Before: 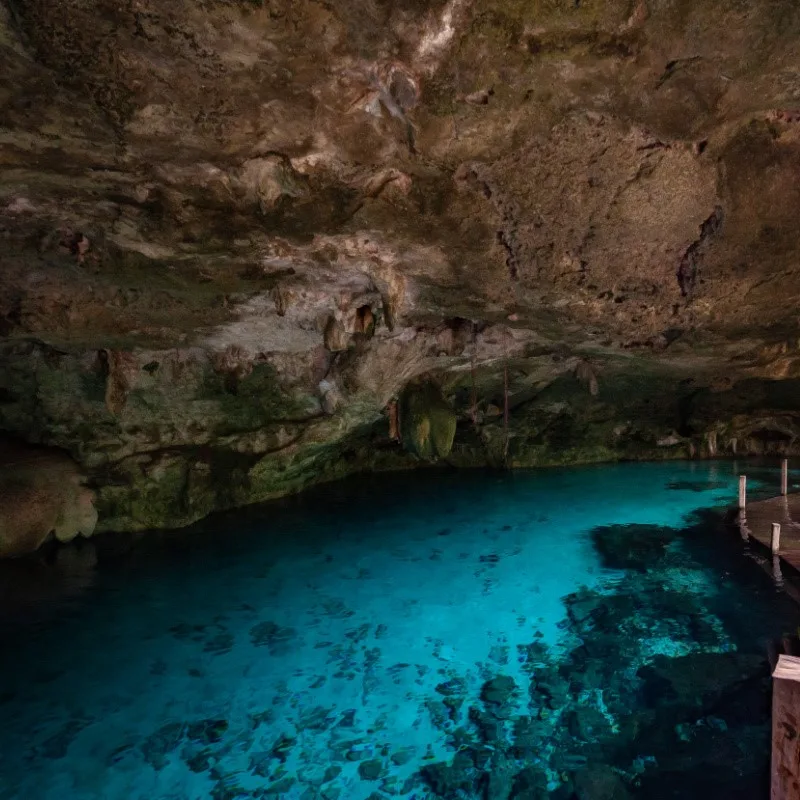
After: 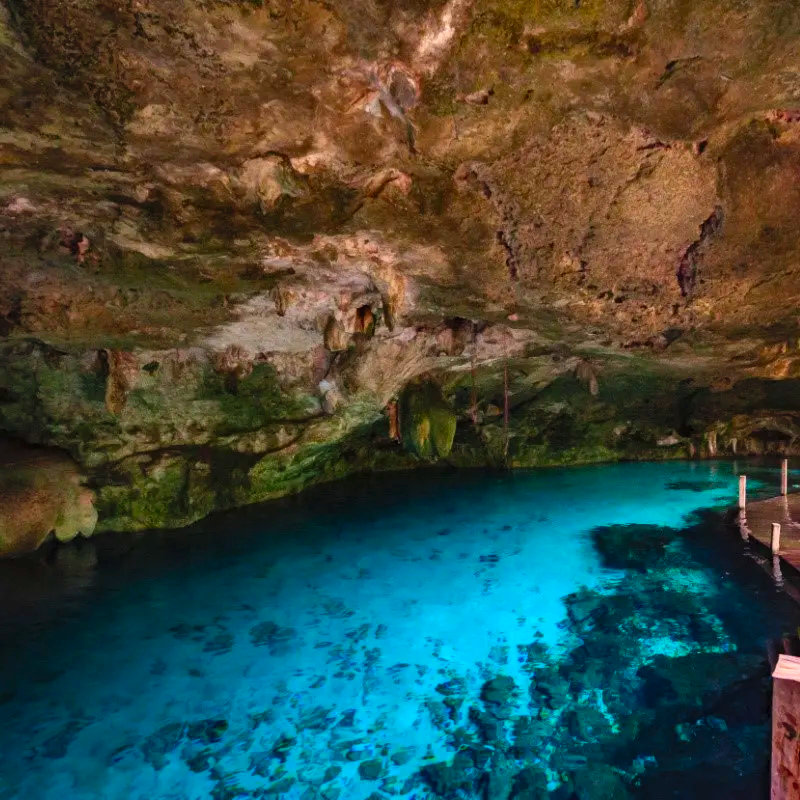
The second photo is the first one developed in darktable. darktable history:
shadows and highlights: radius 106.47, shadows 41.18, highlights -72.13, low approximation 0.01, soften with gaussian
contrast brightness saturation: contrast 0.201, brightness 0.202, saturation 0.79
